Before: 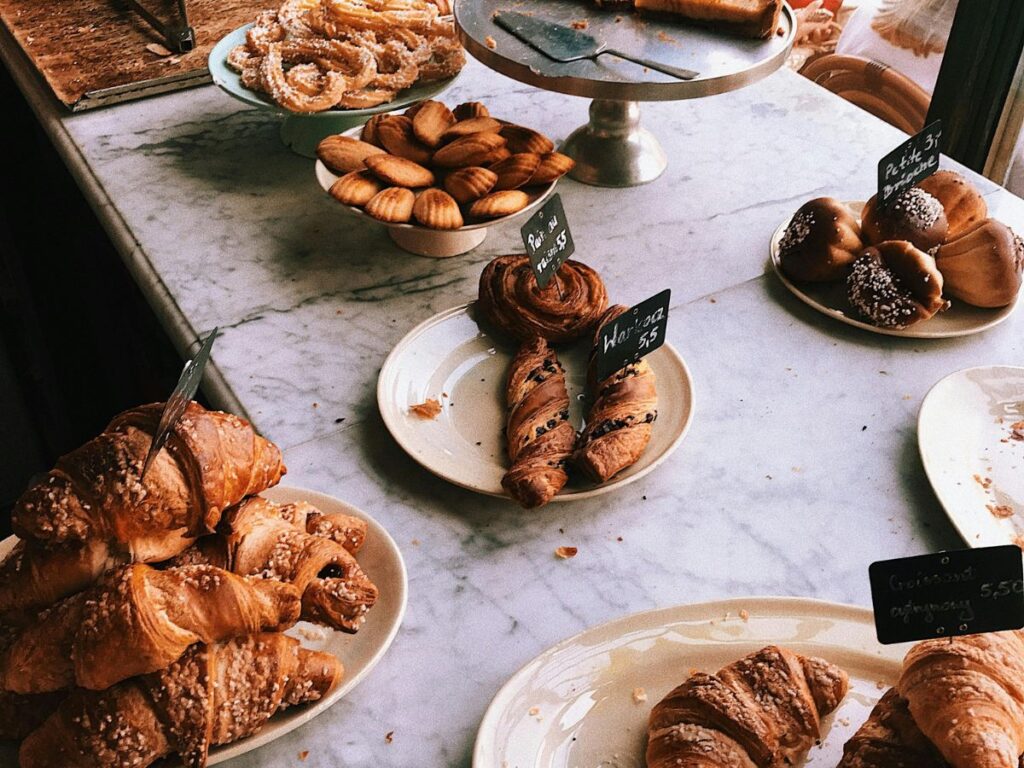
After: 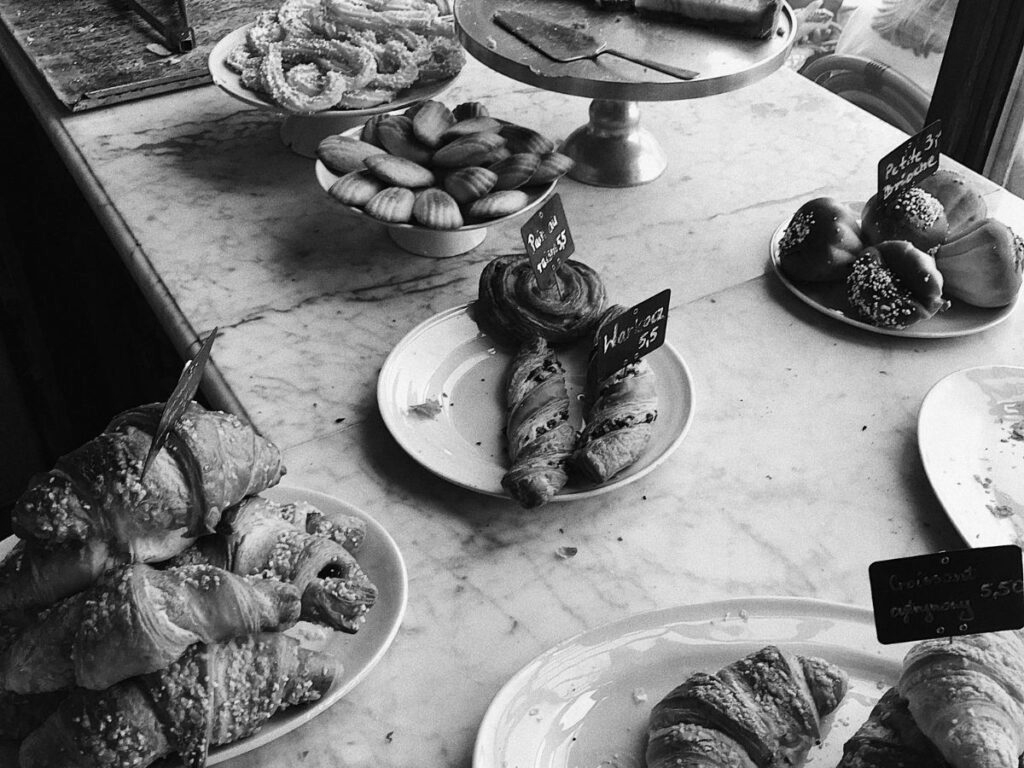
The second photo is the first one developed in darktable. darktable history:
exposure: exposure 0.02 EV, compensate highlight preservation false
monochrome: on, module defaults
